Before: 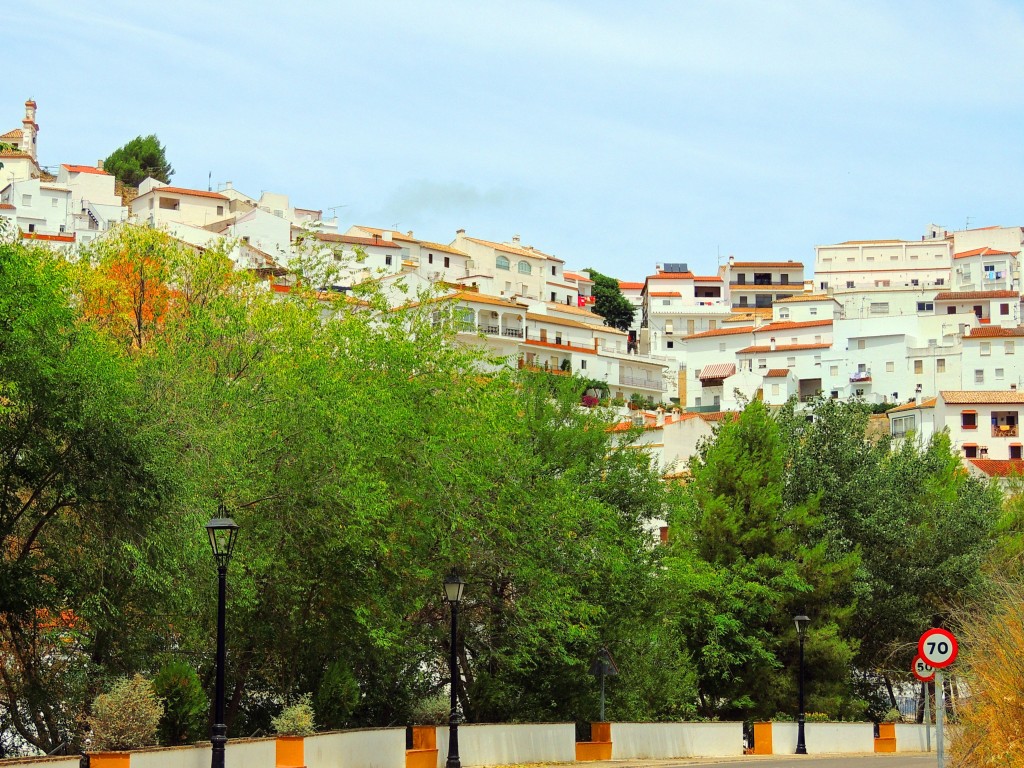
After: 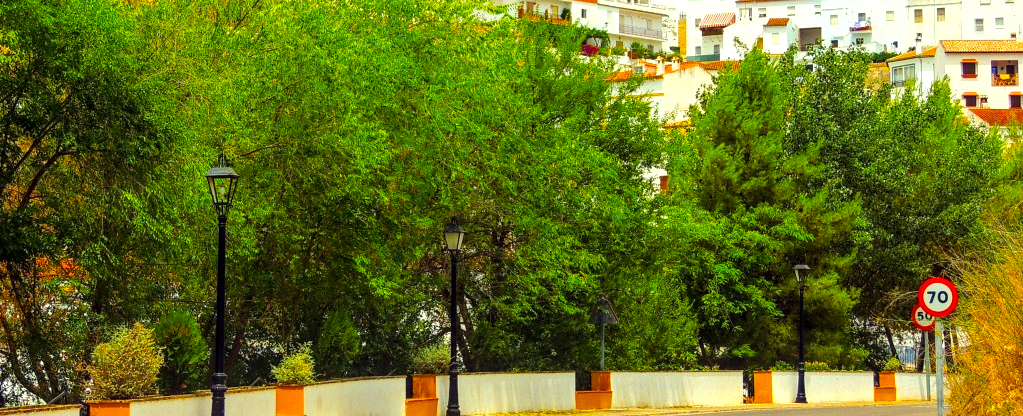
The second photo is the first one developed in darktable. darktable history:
crop and rotate: top 45.707%, right 0.026%
local contrast: on, module defaults
color balance rgb: linear chroma grading › global chroma 15.567%, perceptual saturation grading › global saturation 25.222%, perceptual brilliance grading › global brilliance 12.194%, global vibrance 14.503%
